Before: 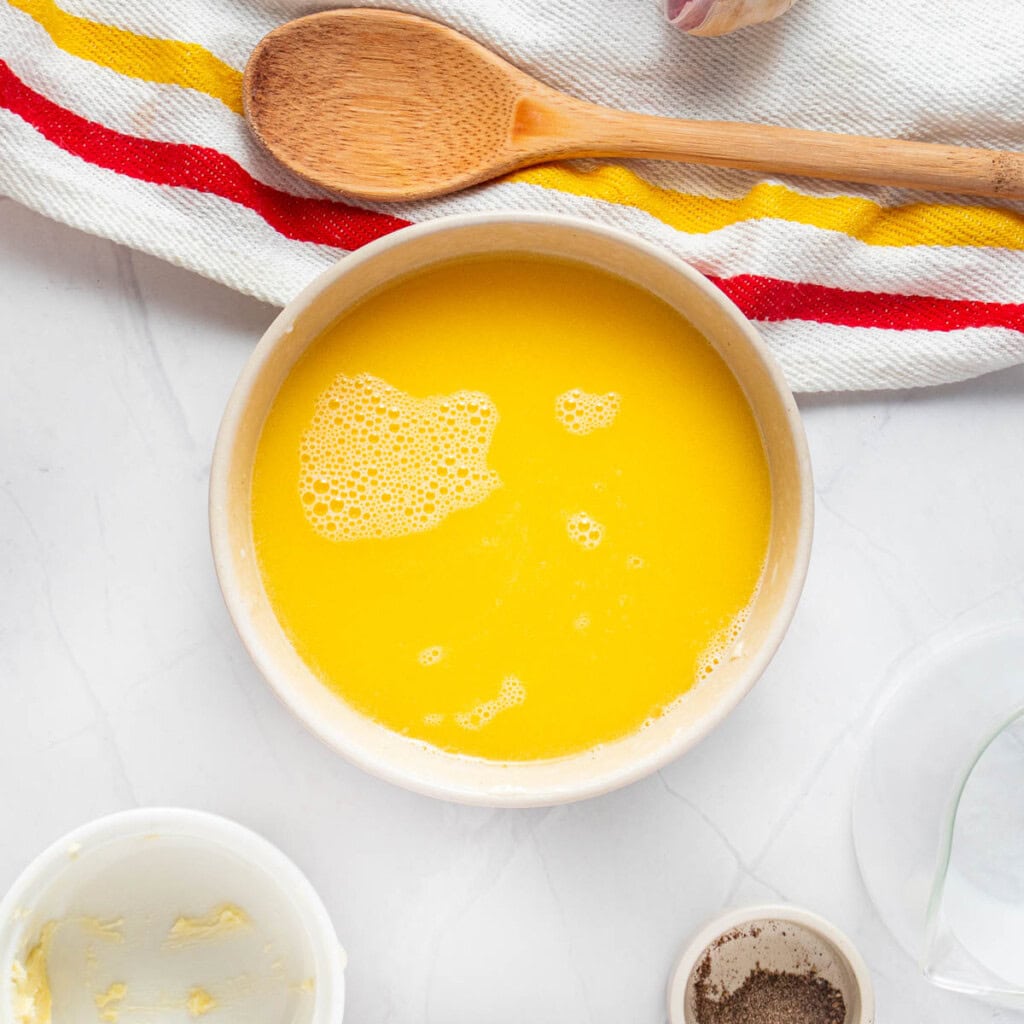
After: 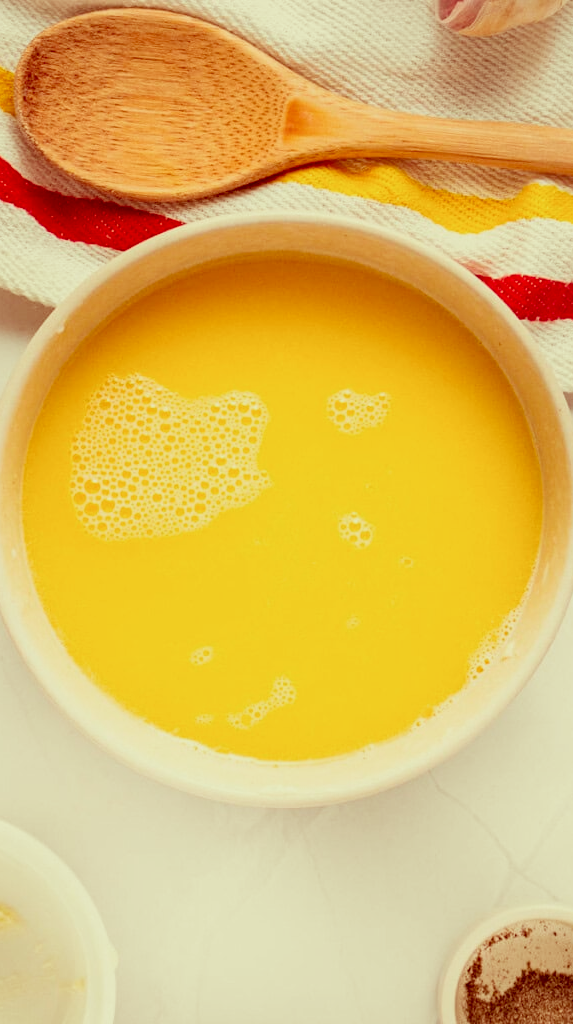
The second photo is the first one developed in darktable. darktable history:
crop and rotate: left 22.438%, right 21.539%
color correction: highlights a* 9.22, highlights b* 9.01, shadows a* 39.21, shadows b* 39.84, saturation 0.822
color balance rgb: highlights gain › luminance 15.084%, highlights gain › chroma 7.008%, highlights gain › hue 128.69°, linear chroma grading › shadows -2.207%, linear chroma grading › highlights -14.103%, linear chroma grading › global chroma -9.779%, linear chroma grading › mid-tones -10.26%, perceptual saturation grading › global saturation 25.108%, global vibrance 11.635%, contrast 4.962%
filmic rgb: middle gray luminance 18.34%, black relative exposure -8.96 EV, white relative exposure 3.7 EV, target black luminance 0%, hardness 4.81, latitude 67.76%, contrast 0.958, highlights saturation mix 21.22%, shadows ↔ highlights balance 20.94%
